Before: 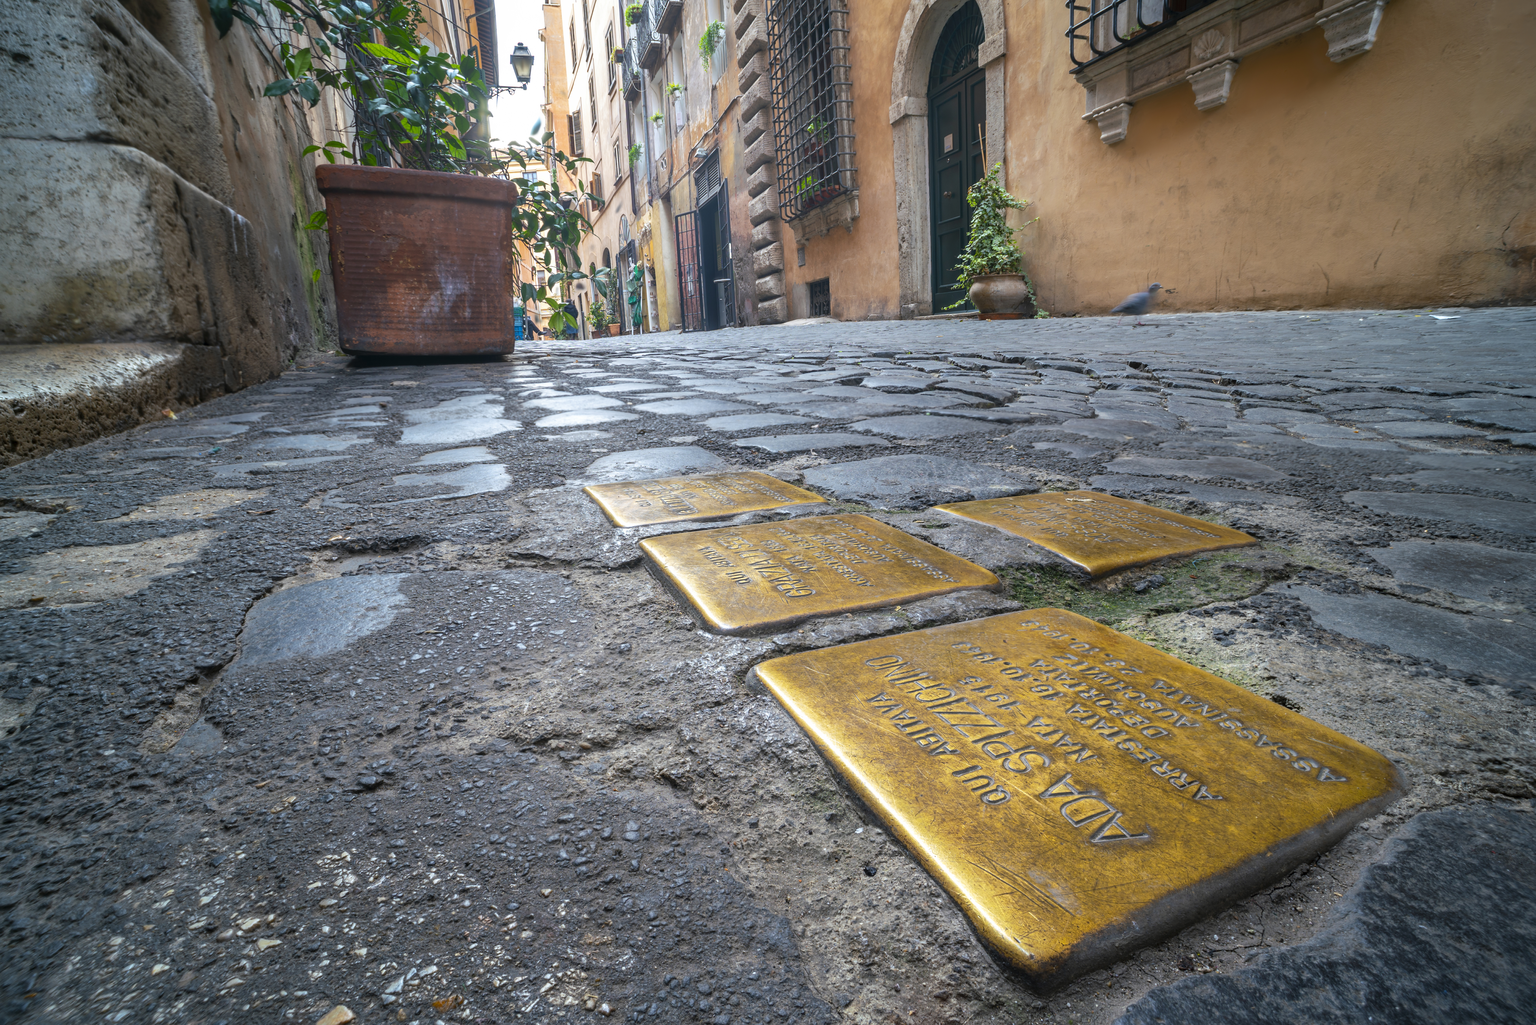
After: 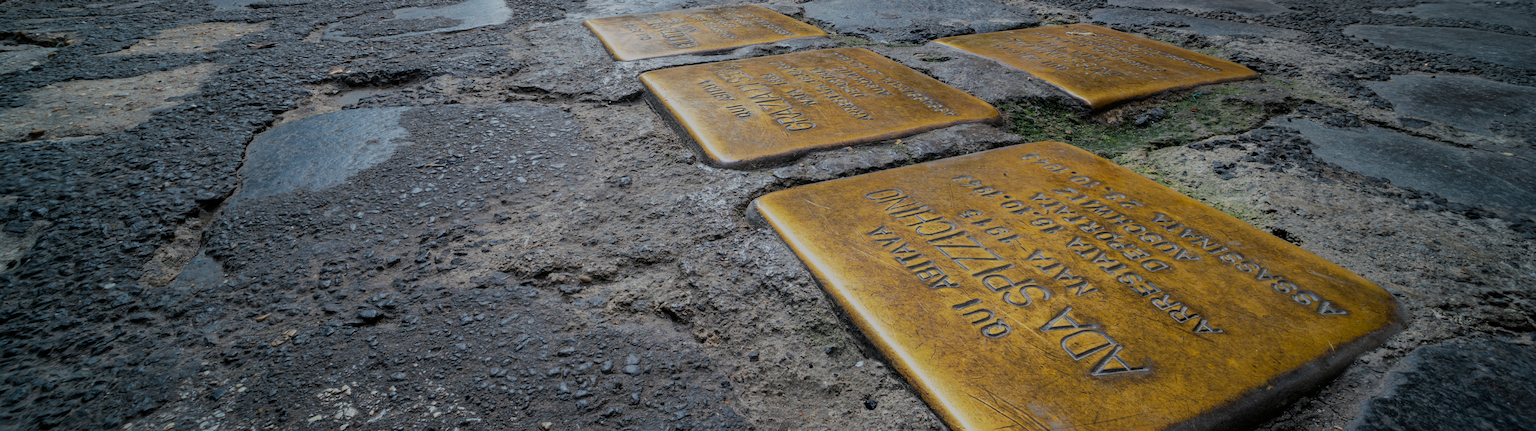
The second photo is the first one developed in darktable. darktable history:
crop: top 45.551%, bottom 12.262%
exposure: black level correction 0, exposure -0.721 EV, compensate highlight preservation false
filmic rgb: black relative exposure -7.65 EV, white relative exposure 4.56 EV, hardness 3.61
